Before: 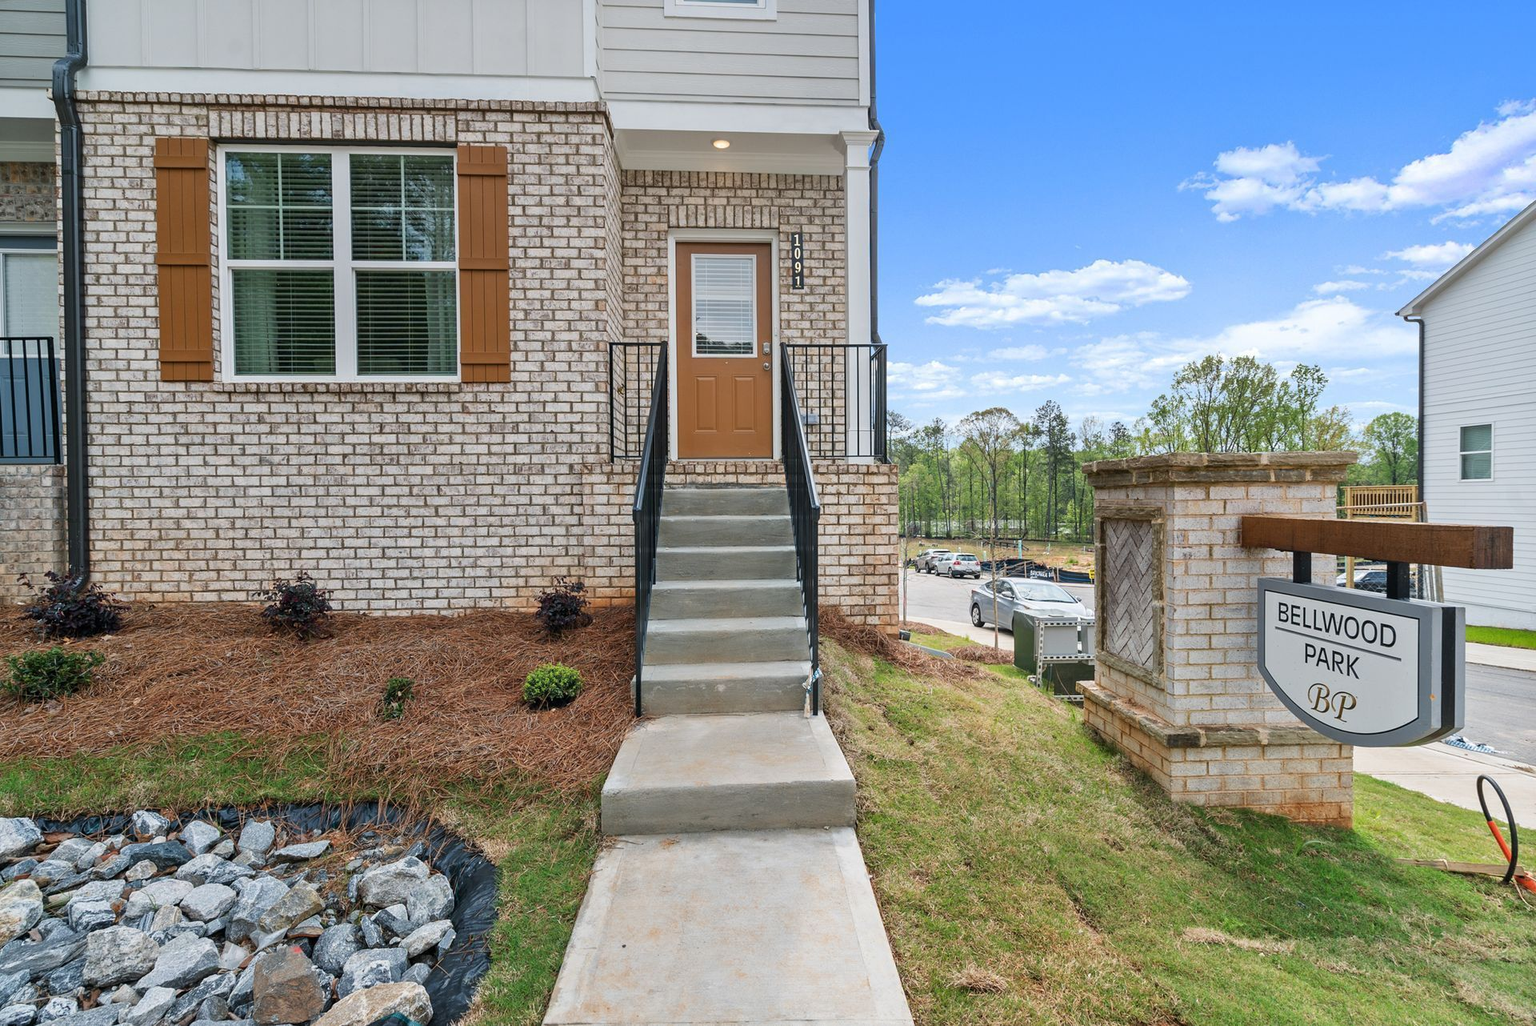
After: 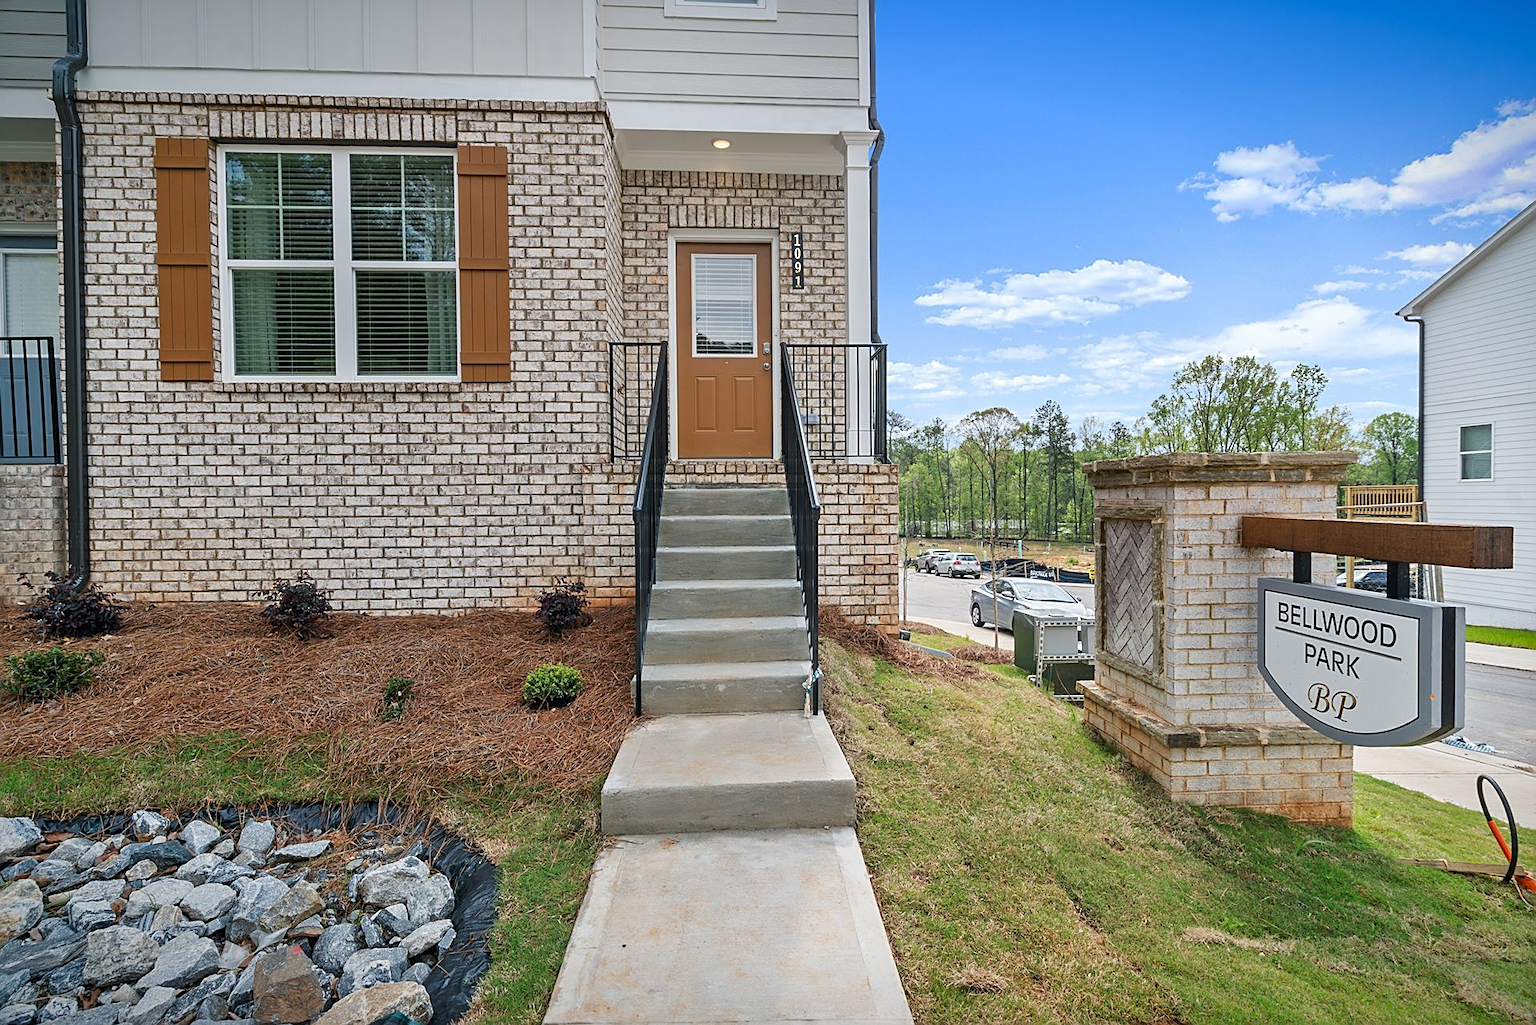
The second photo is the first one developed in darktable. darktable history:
sharpen: on, module defaults
vignetting: fall-off start 98.29%, fall-off radius 100%, brightness -1, saturation 0.5, width/height ratio 1.428
